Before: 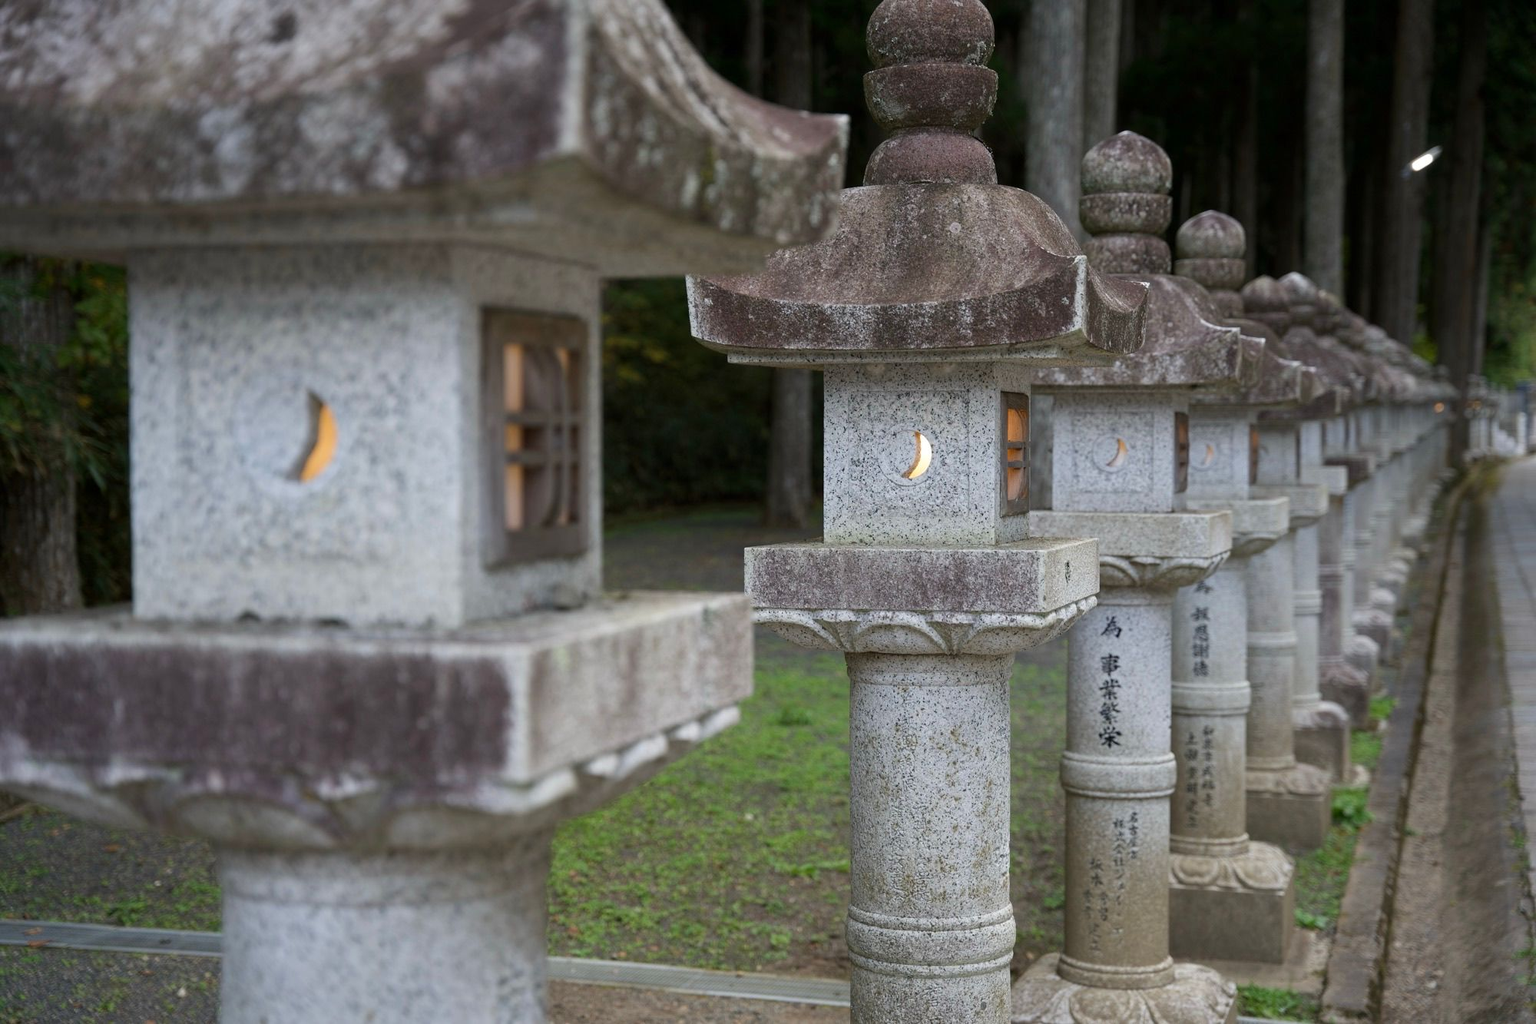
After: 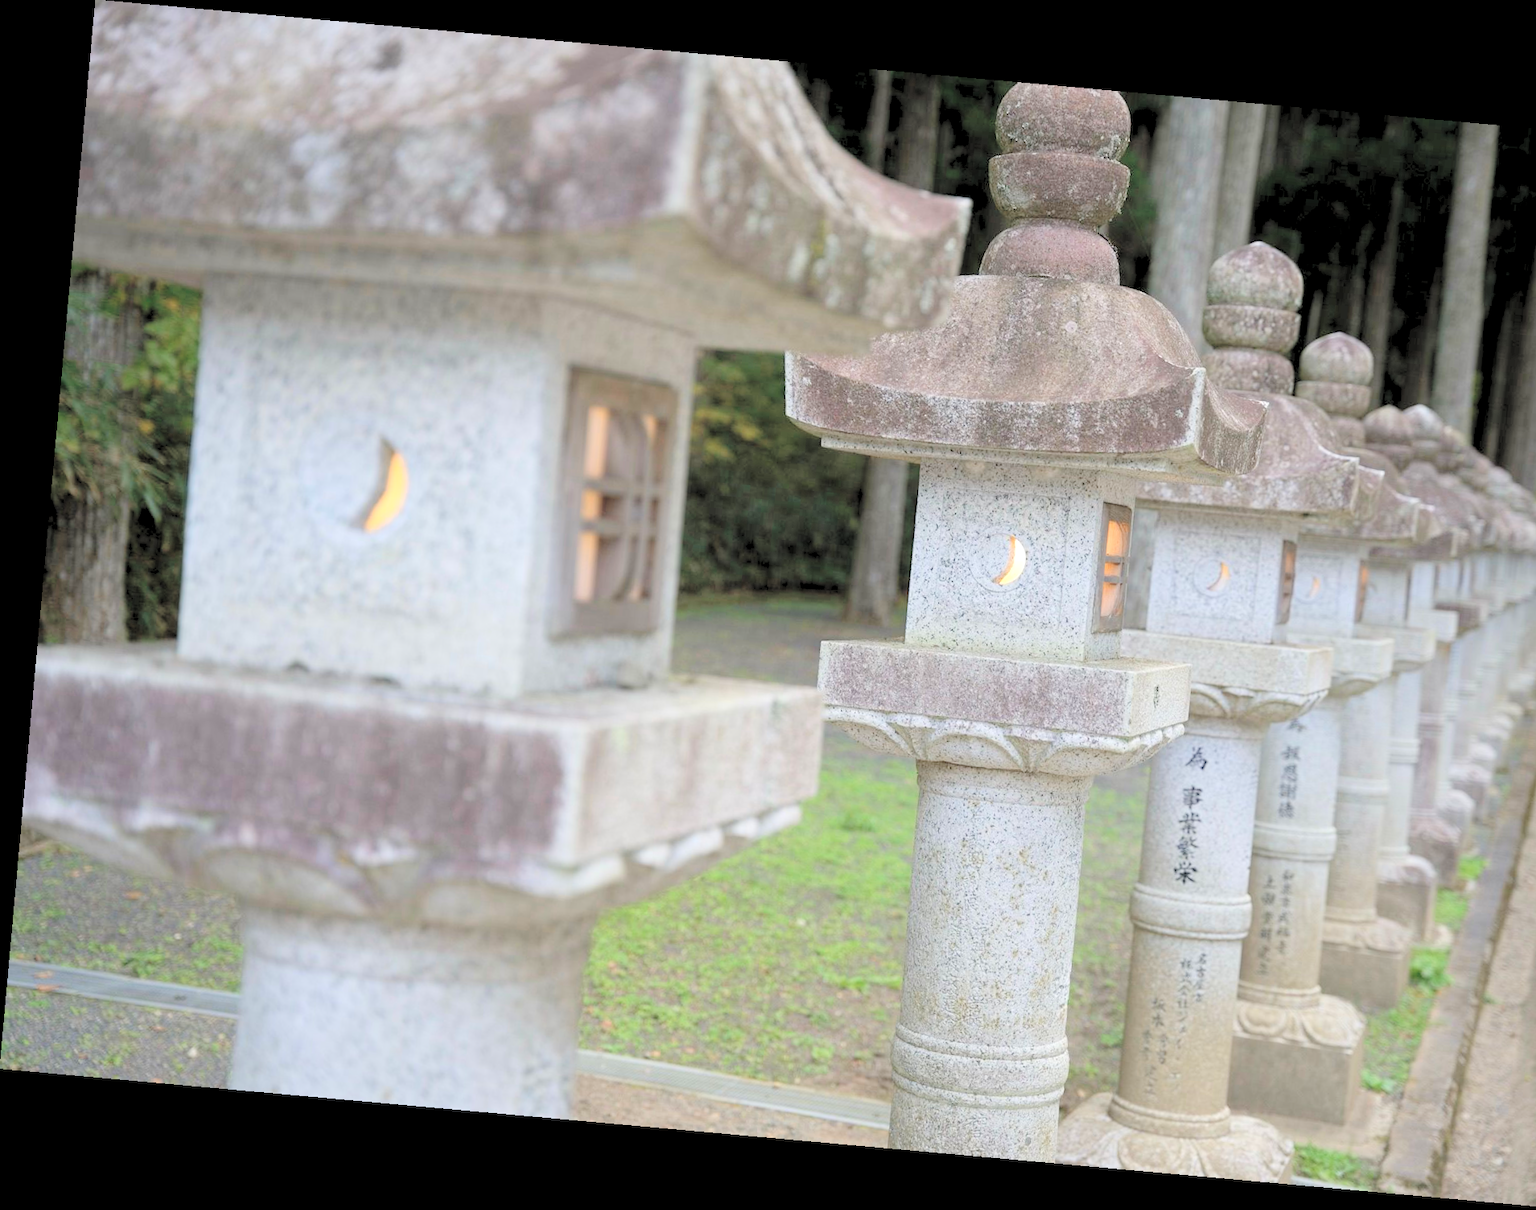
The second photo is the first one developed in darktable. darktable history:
crop: right 9.509%, bottom 0.031%
rotate and perspective: rotation 5.12°, automatic cropping off
color zones: curves: ch0 [(0, 0.558) (0.143, 0.559) (0.286, 0.529) (0.429, 0.505) (0.571, 0.5) (0.714, 0.5) (0.857, 0.5) (1, 0.558)]; ch1 [(0, 0.469) (0.01, 0.469) (0.12, 0.446) (0.248, 0.469) (0.5, 0.5) (0.748, 0.5) (0.99, 0.469) (1, 0.469)]
contrast brightness saturation: brightness 0.28
levels: levels [0.072, 0.414, 0.976]
